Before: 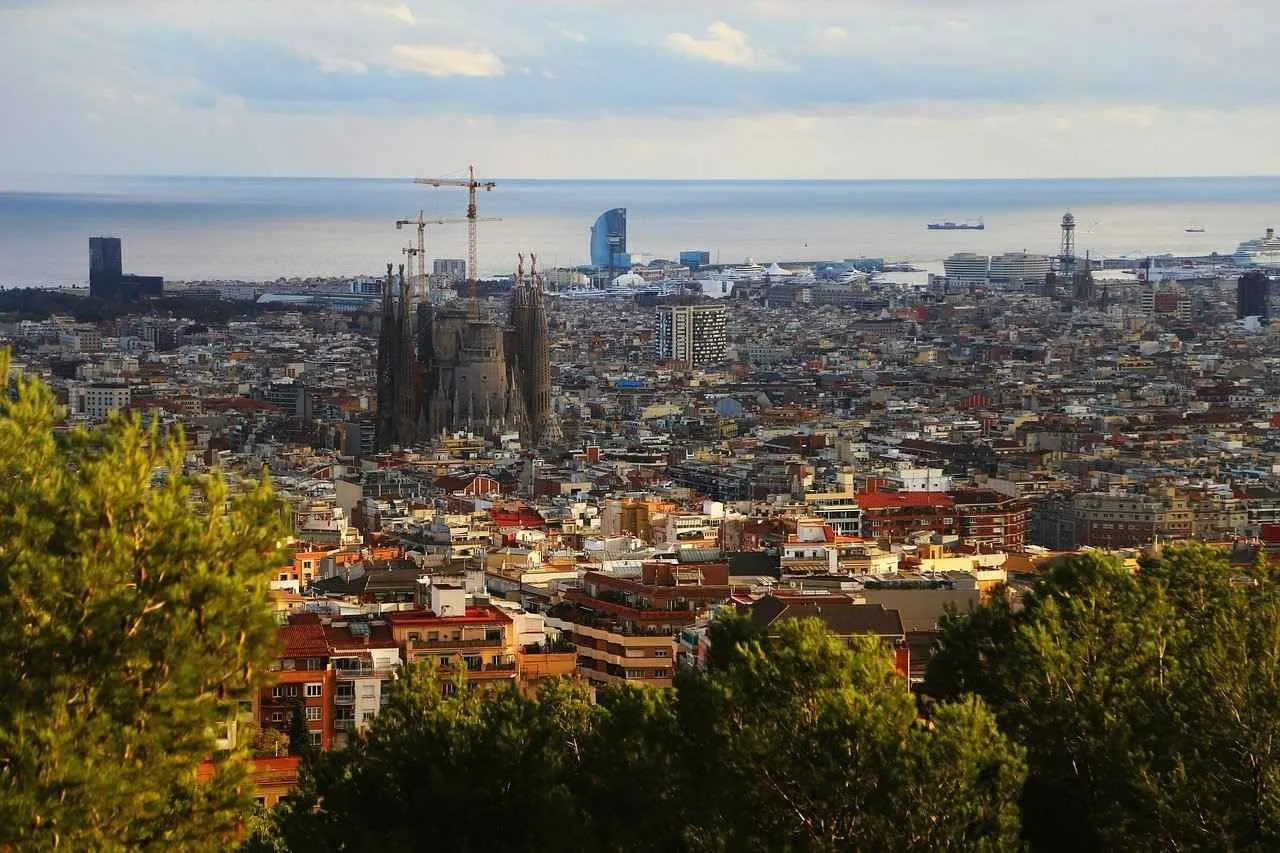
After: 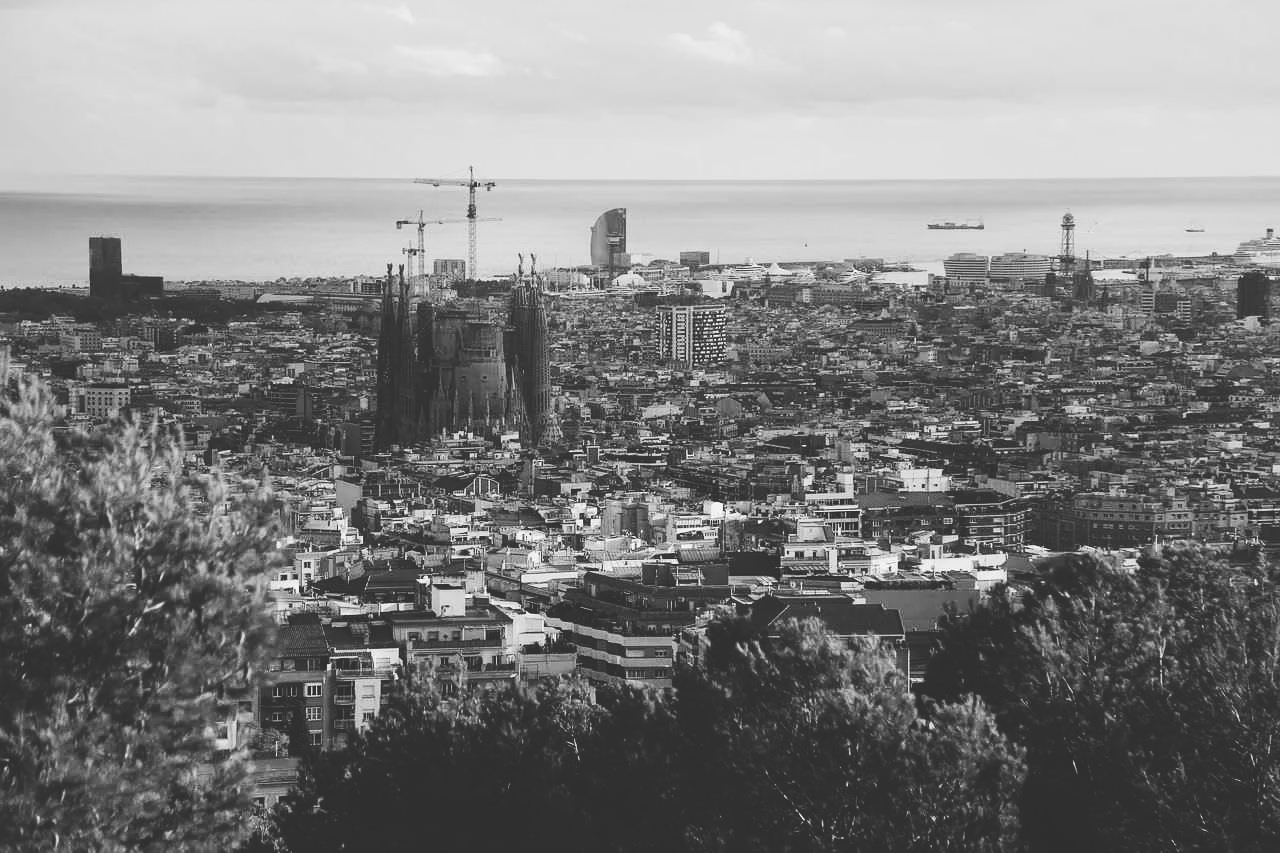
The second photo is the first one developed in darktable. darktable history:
monochrome: on, module defaults
color balance rgb: shadows lift › chroma 2%, shadows lift › hue 247.2°, power › chroma 0.3%, power › hue 25.2°, highlights gain › chroma 3%, highlights gain › hue 60°, global offset › luminance 2%, perceptual saturation grading › global saturation 20%, perceptual saturation grading › highlights -20%, perceptual saturation grading › shadows 30%
tone curve: curves: ch0 [(0, 0) (0.003, 0.17) (0.011, 0.17) (0.025, 0.17) (0.044, 0.168) (0.069, 0.167) (0.1, 0.173) (0.136, 0.181) (0.177, 0.199) (0.224, 0.226) (0.277, 0.271) (0.335, 0.333) (0.399, 0.419) (0.468, 0.52) (0.543, 0.621) (0.623, 0.716) (0.709, 0.795) (0.801, 0.867) (0.898, 0.914) (1, 1)], preserve colors none
